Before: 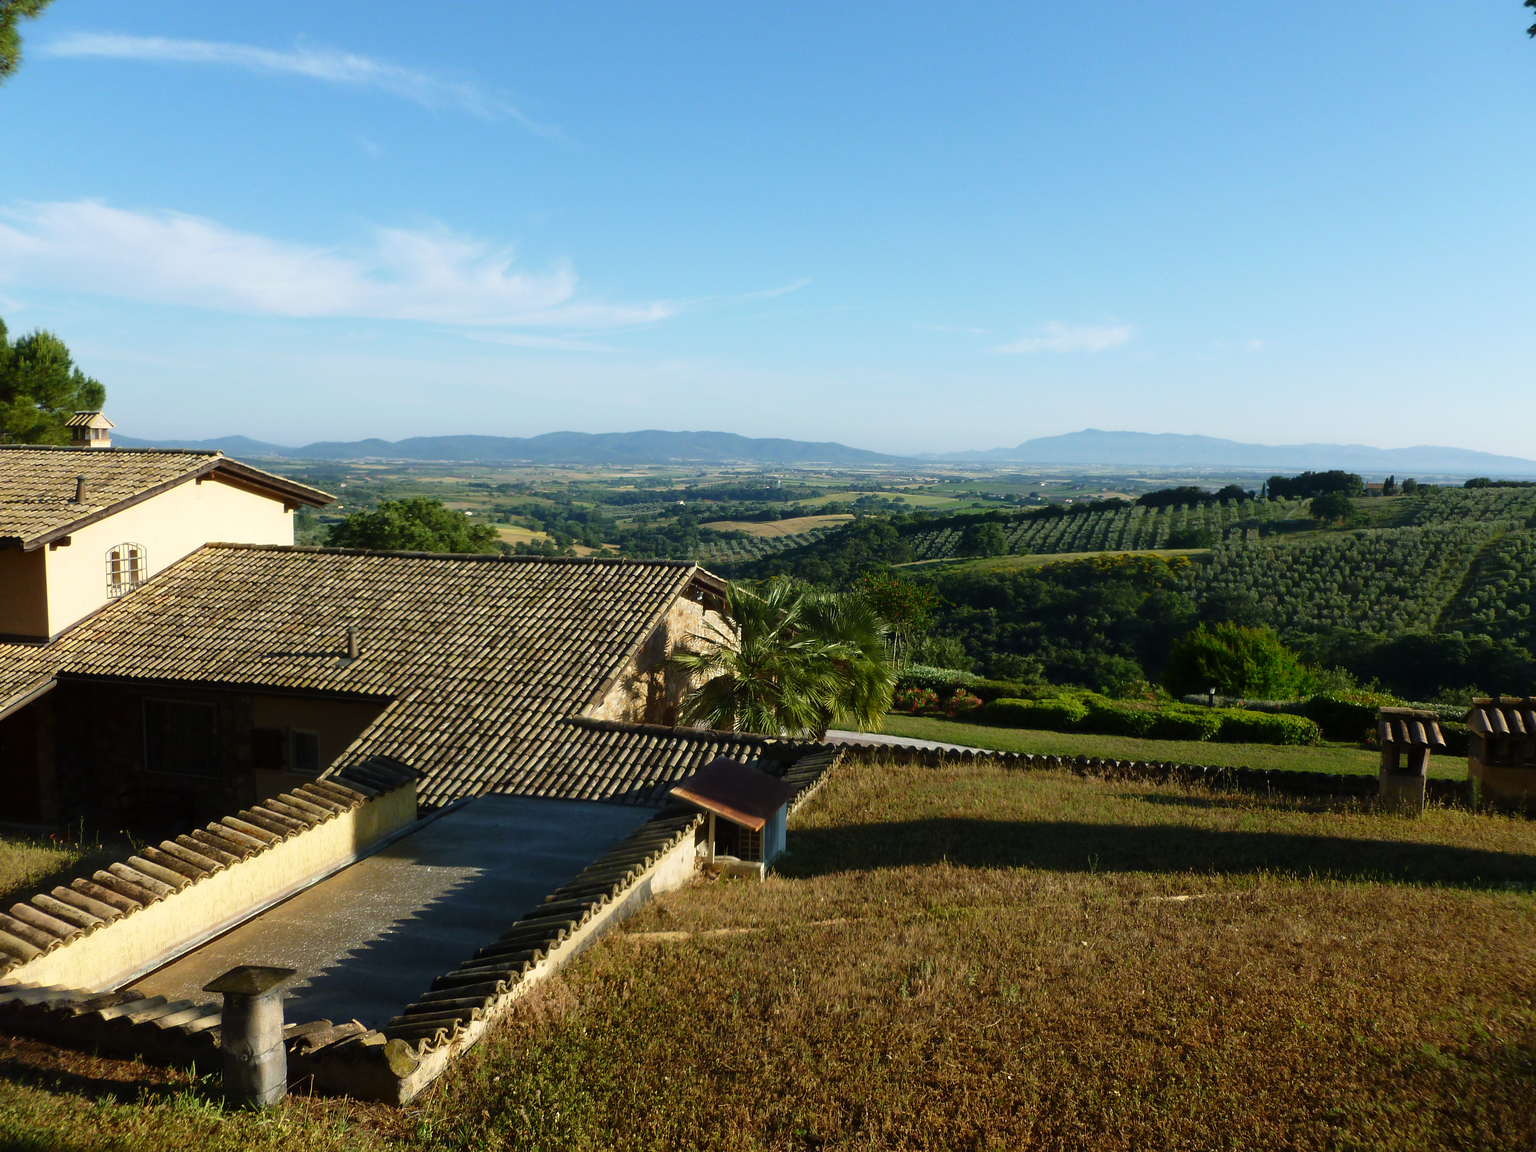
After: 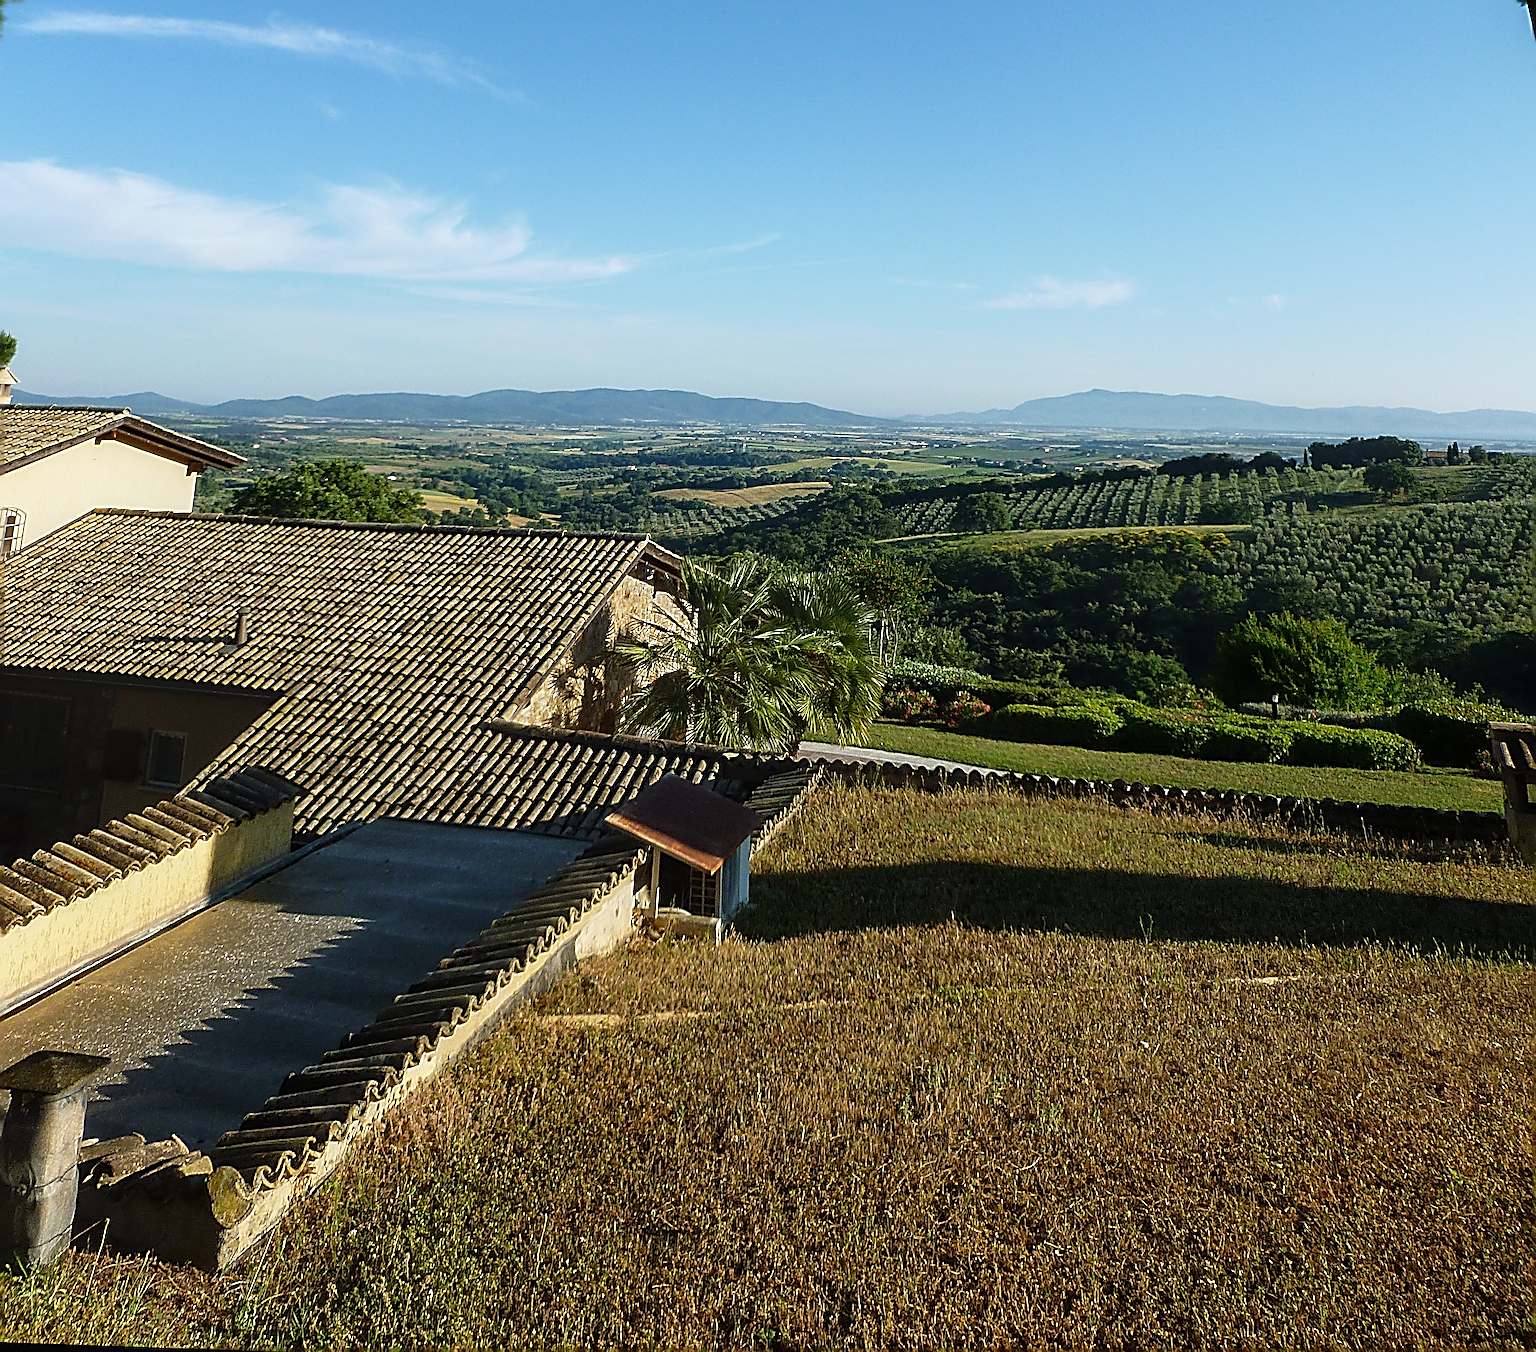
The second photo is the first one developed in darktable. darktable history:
local contrast: on, module defaults
rotate and perspective: rotation 0.72°, lens shift (vertical) -0.352, lens shift (horizontal) -0.051, crop left 0.152, crop right 0.859, crop top 0.019, crop bottom 0.964
sharpen: radius 4.001, amount 2
